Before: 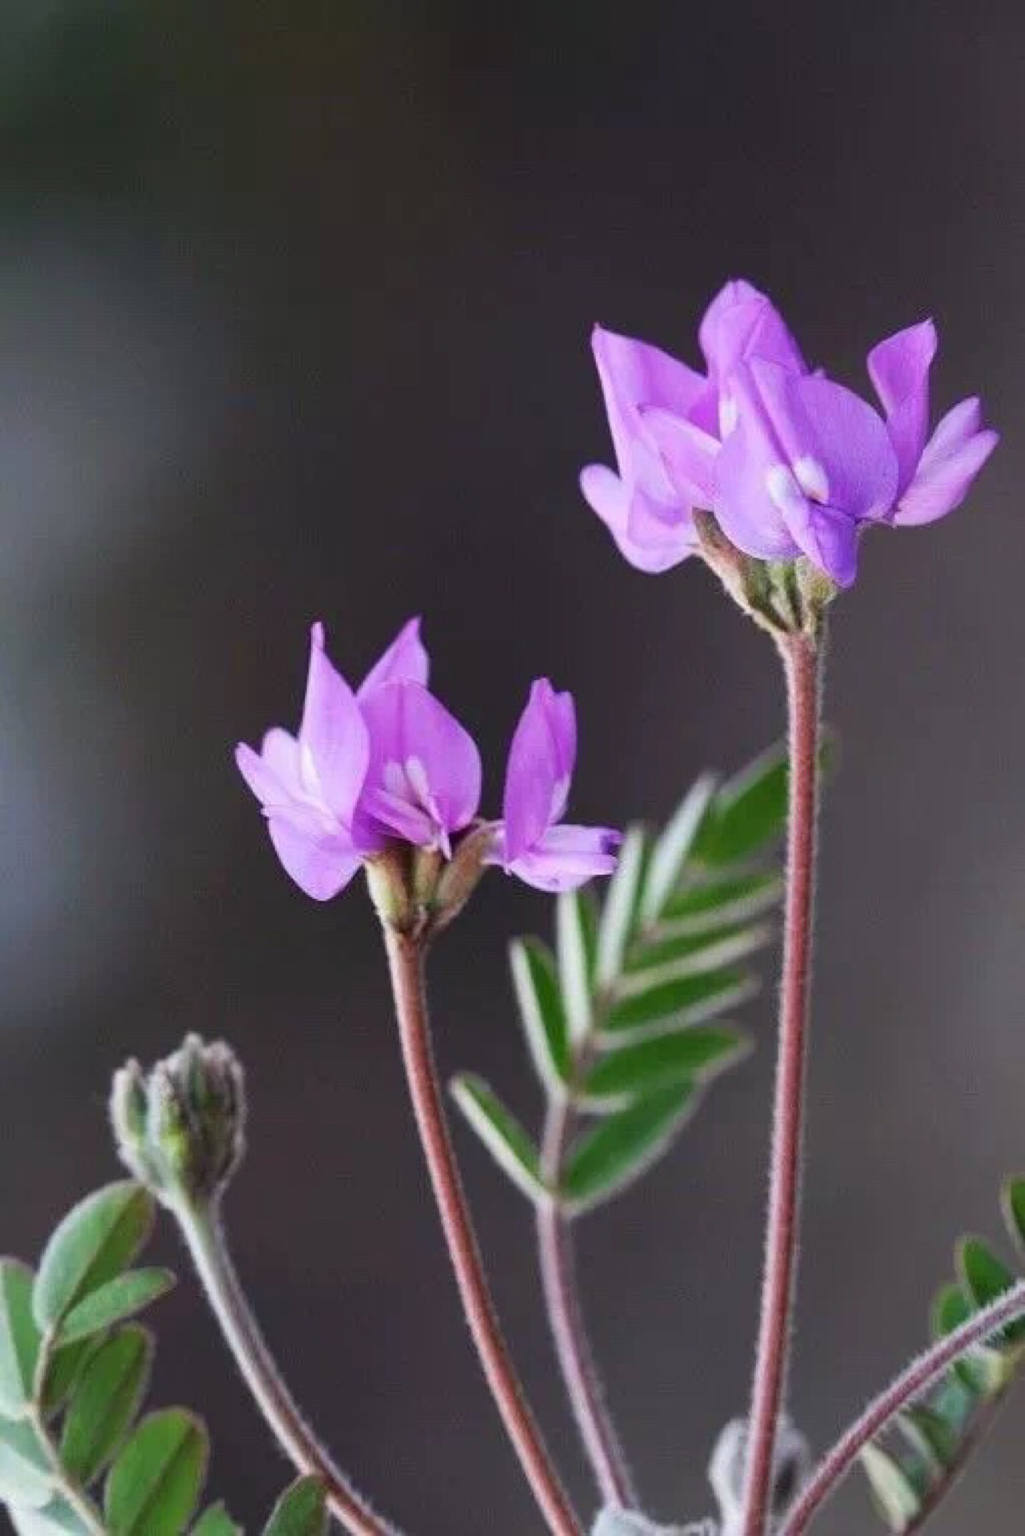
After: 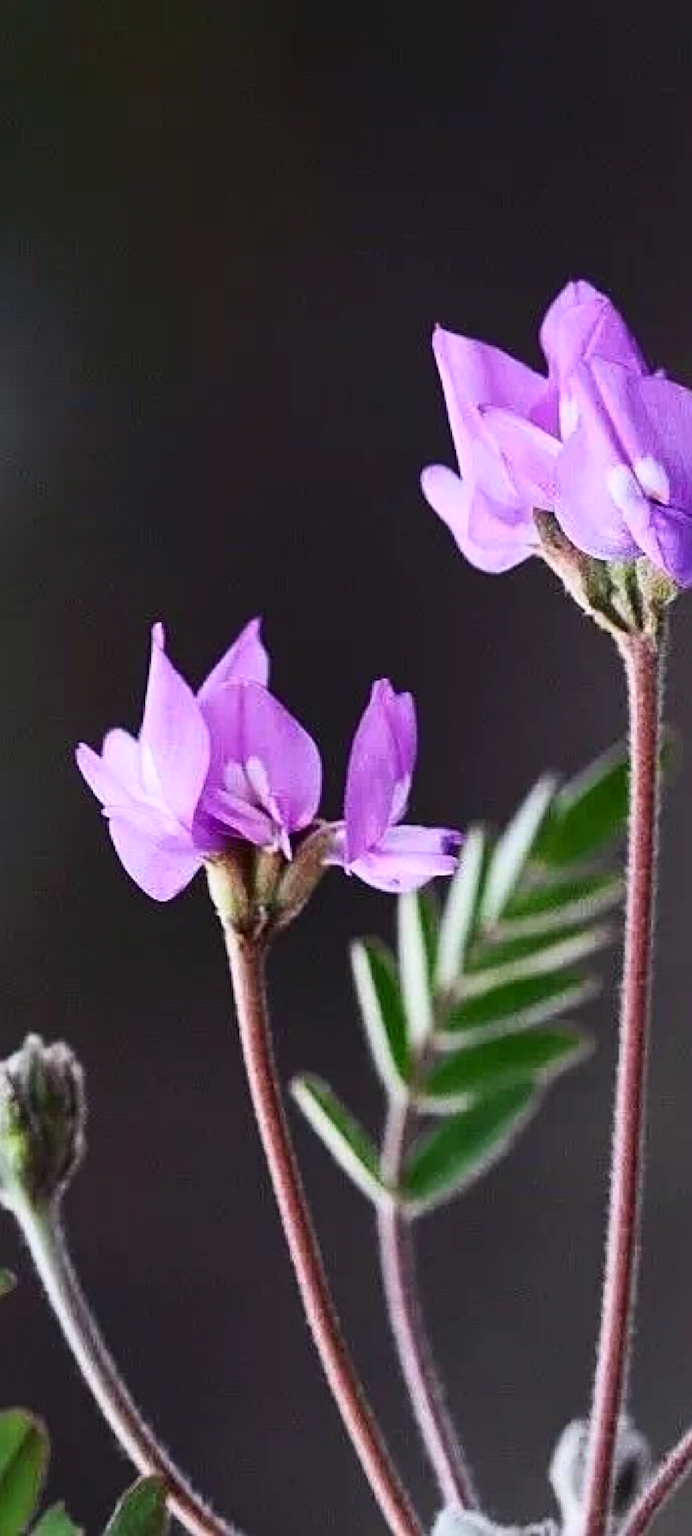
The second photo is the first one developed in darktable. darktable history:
crop and rotate: left 15.655%, right 16.803%
sharpen: radius 2.54, amount 0.638
contrast brightness saturation: contrast 0.224
